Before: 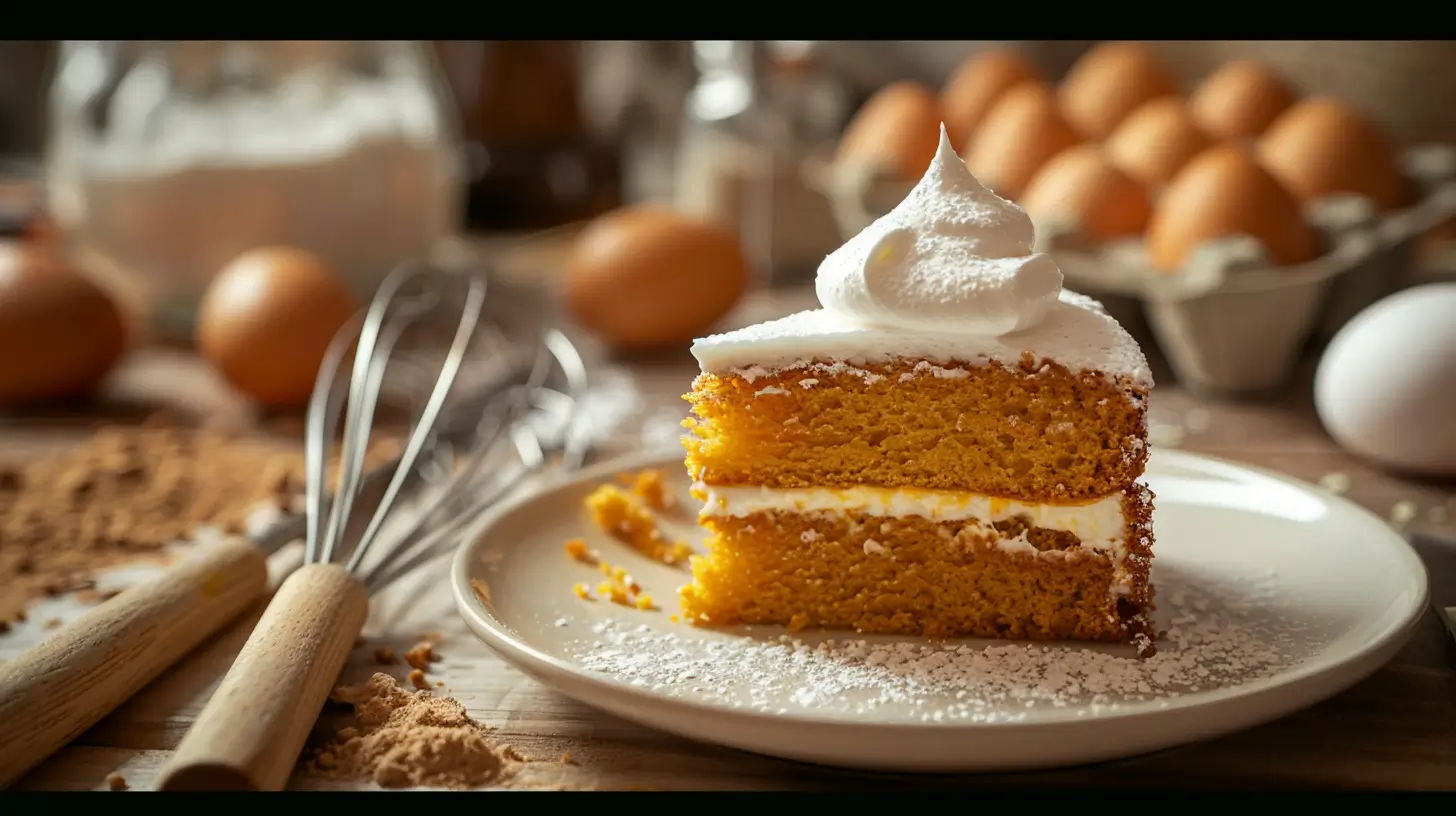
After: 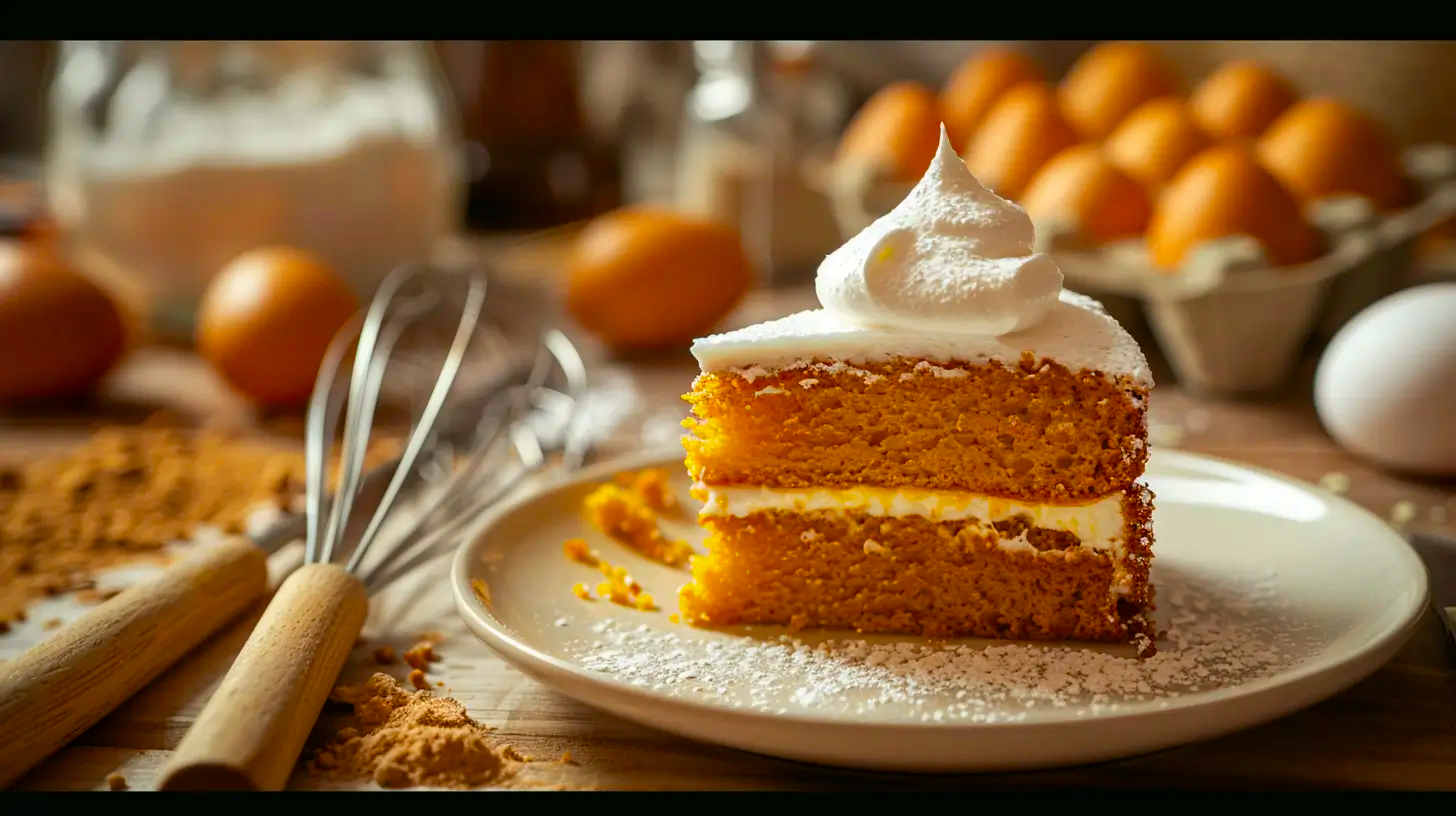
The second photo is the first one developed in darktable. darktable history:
color balance rgb: perceptual saturation grading › global saturation 25%, global vibrance 10%
color contrast: green-magenta contrast 1.2, blue-yellow contrast 1.2
